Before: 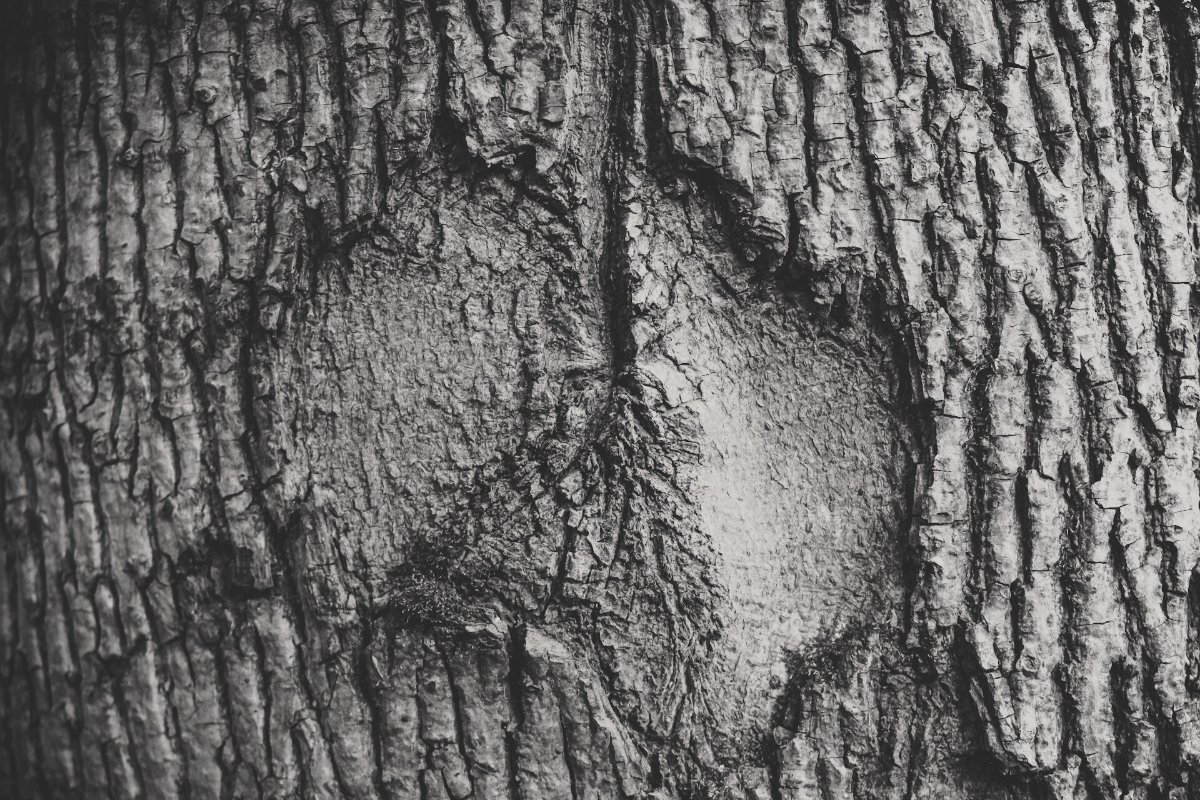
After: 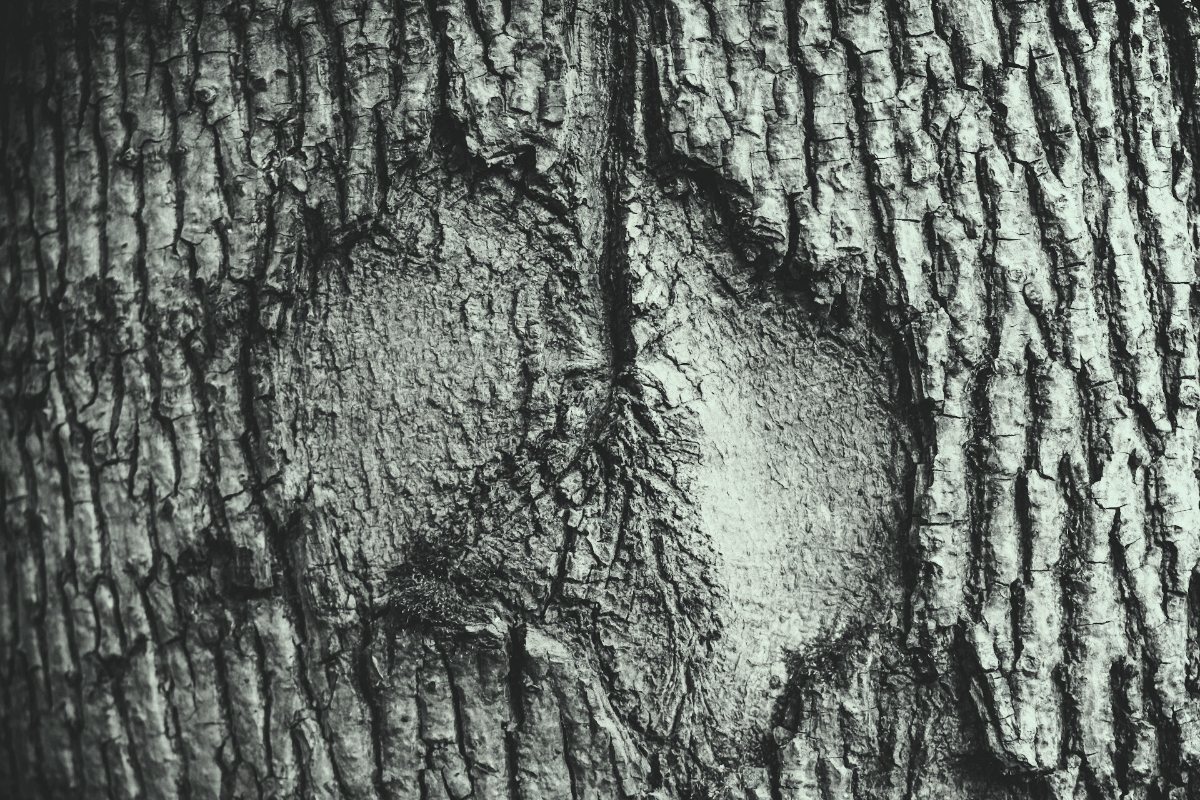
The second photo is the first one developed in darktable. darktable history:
color correction: highlights a* -8, highlights b* 3.1
contrast brightness saturation: saturation -0.05
tone equalizer: -8 EV -0.417 EV, -7 EV -0.389 EV, -6 EV -0.333 EV, -5 EV -0.222 EV, -3 EV 0.222 EV, -2 EV 0.333 EV, -1 EV 0.389 EV, +0 EV 0.417 EV, edges refinement/feathering 500, mask exposure compensation -1.57 EV, preserve details no
